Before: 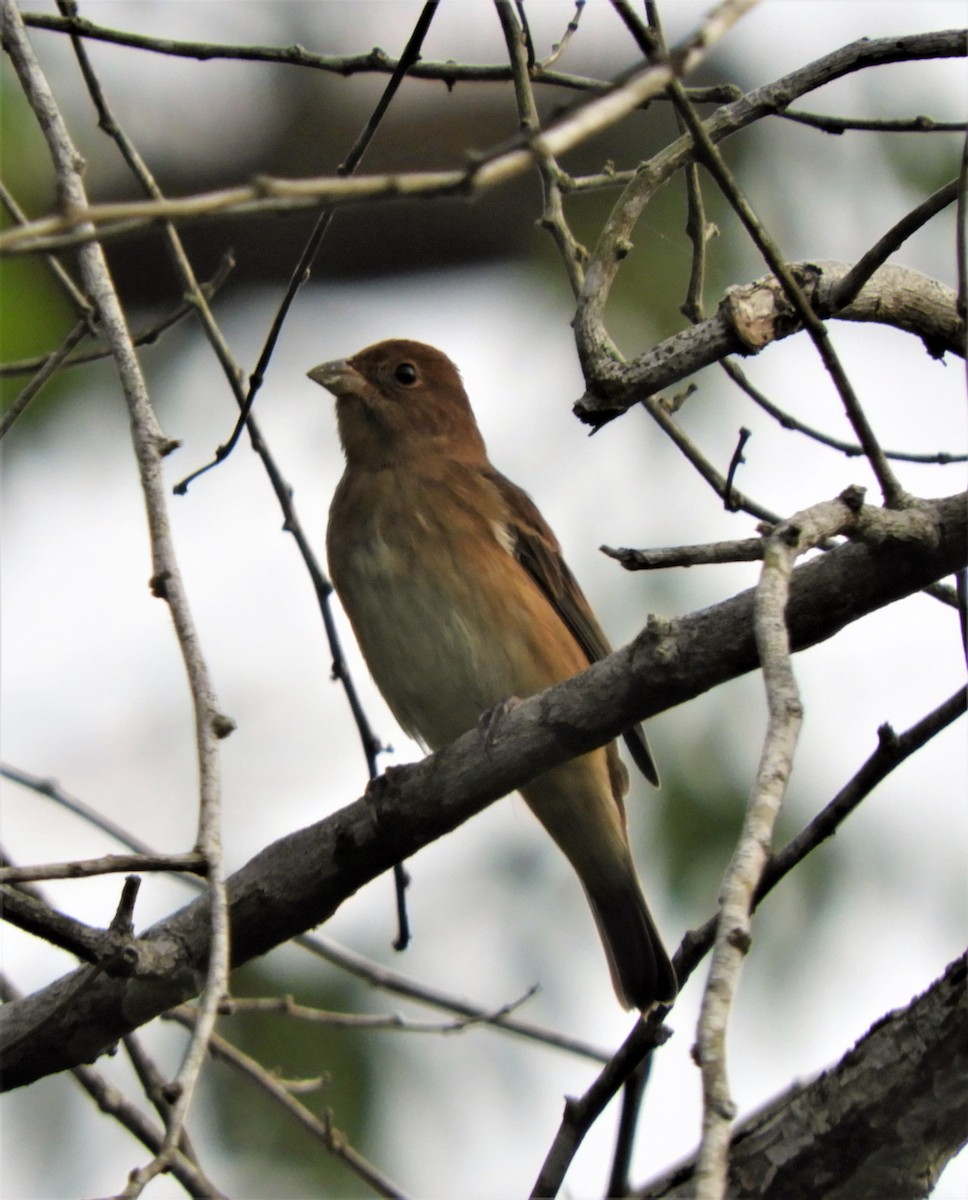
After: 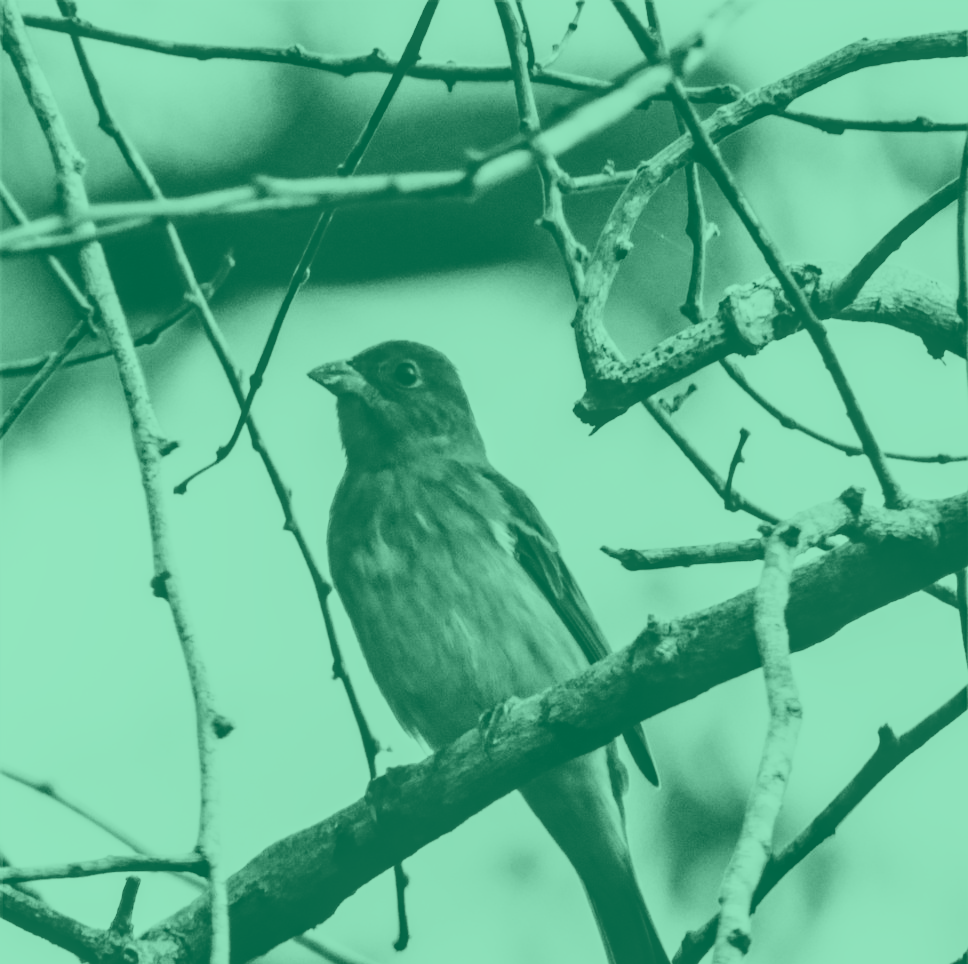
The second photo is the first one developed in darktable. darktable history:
colorize: hue 147.6°, saturation 65%, lightness 21.64%
base curve: curves: ch0 [(0, 0) (0.032, 0.037) (0.105, 0.228) (0.435, 0.76) (0.856, 0.983) (1, 1)]
haze removal: compatibility mode true, adaptive false
crop: bottom 19.644%
local contrast: on, module defaults
tone curve: curves: ch0 [(0, 0) (0.137, 0.063) (0.255, 0.176) (0.502, 0.502) (0.749, 0.839) (1, 1)], color space Lab, linked channels, preserve colors none
